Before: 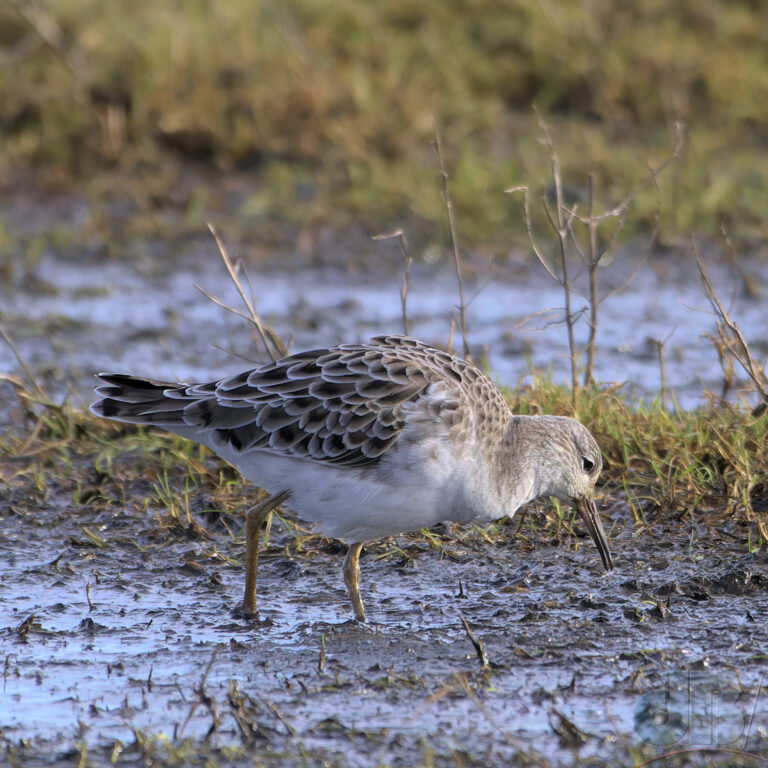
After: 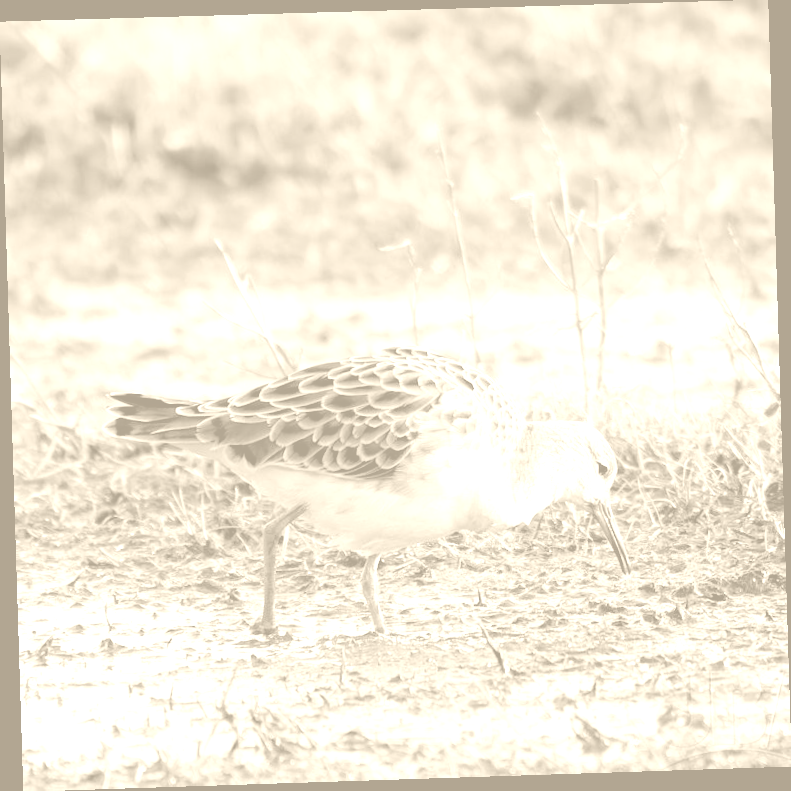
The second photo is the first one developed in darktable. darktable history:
filmic rgb: middle gray luminance 12.74%, black relative exposure -10.13 EV, white relative exposure 3.47 EV, threshold 6 EV, target black luminance 0%, hardness 5.74, latitude 44.69%, contrast 1.221, highlights saturation mix 5%, shadows ↔ highlights balance 26.78%, add noise in highlights 0, preserve chrominance no, color science v3 (2019), use custom middle-gray values true, iterations of high-quality reconstruction 0, contrast in highlights soft, enable highlight reconstruction true
contrast equalizer: octaves 7, y [[0.6 ×6], [0.55 ×6], [0 ×6], [0 ×6], [0 ×6]], mix -0.2
rotate and perspective: rotation -1.77°, lens shift (horizontal) 0.004, automatic cropping off
colorize: hue 36°, saturation 71%, lightness 80.79%
